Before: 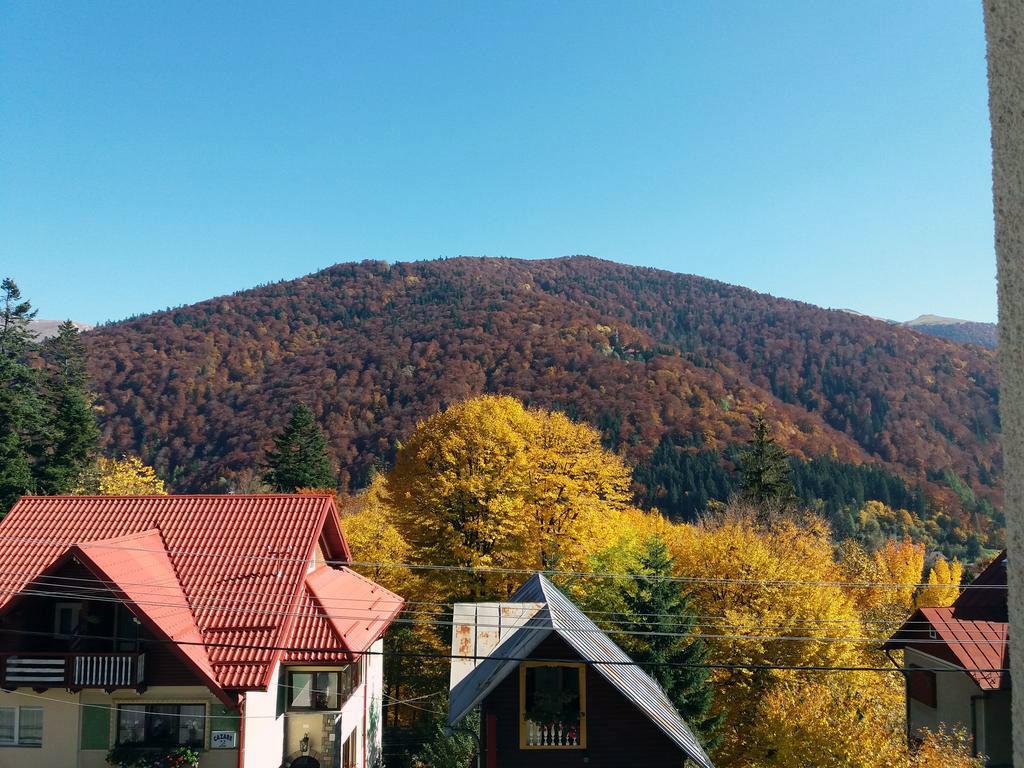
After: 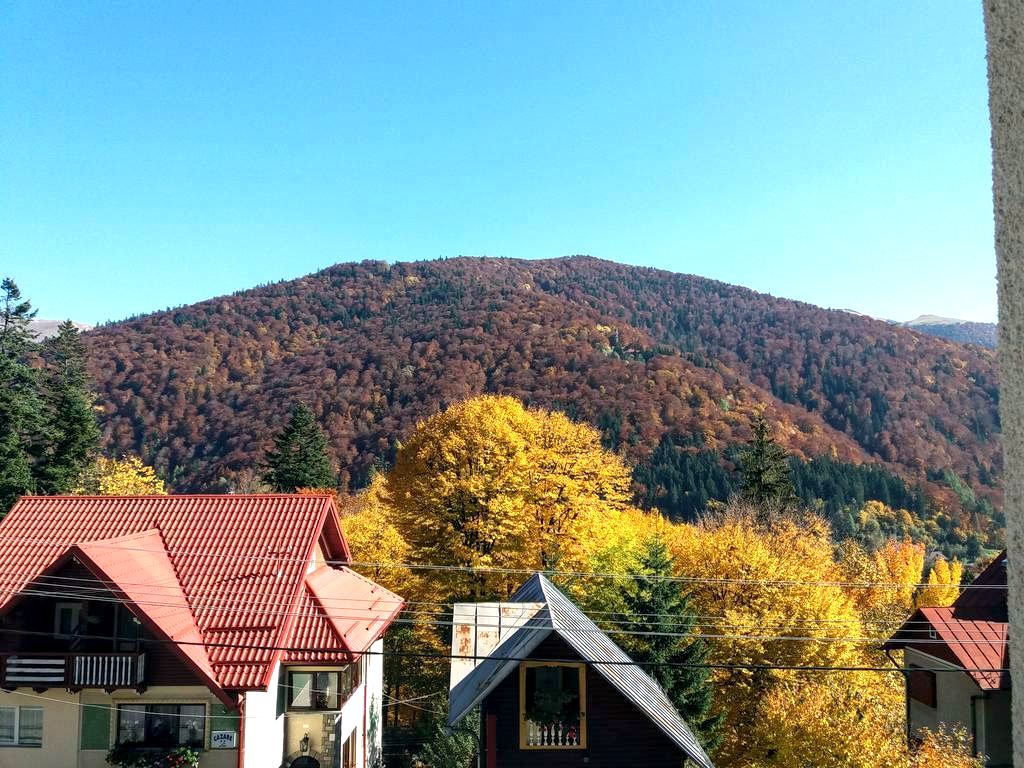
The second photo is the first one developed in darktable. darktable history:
exposure: black level correction 0, exposure 0.595 EV, compensate highlight preservation false
local contrast: shadows 92%, midtone range 0.499
